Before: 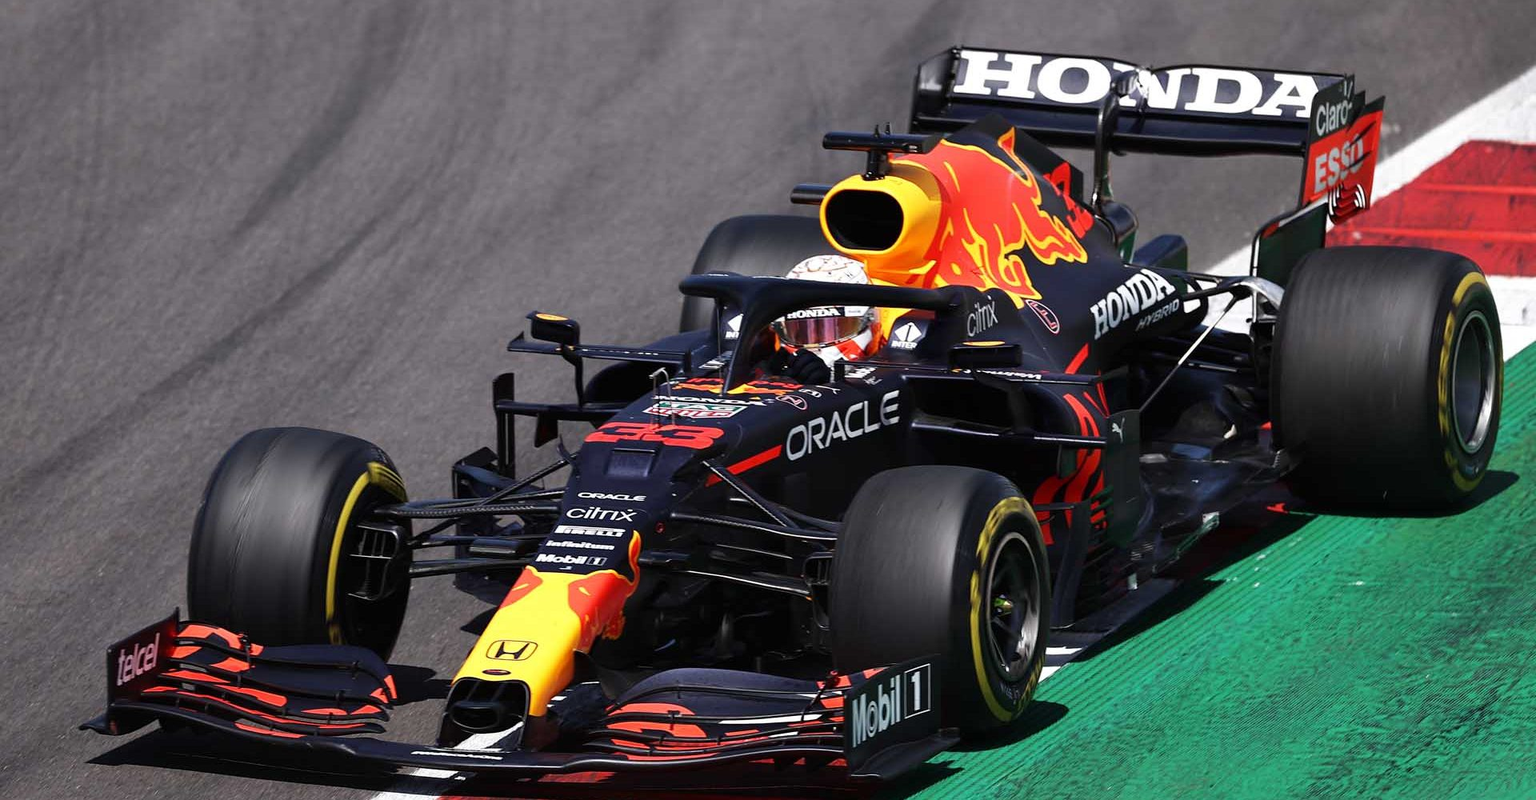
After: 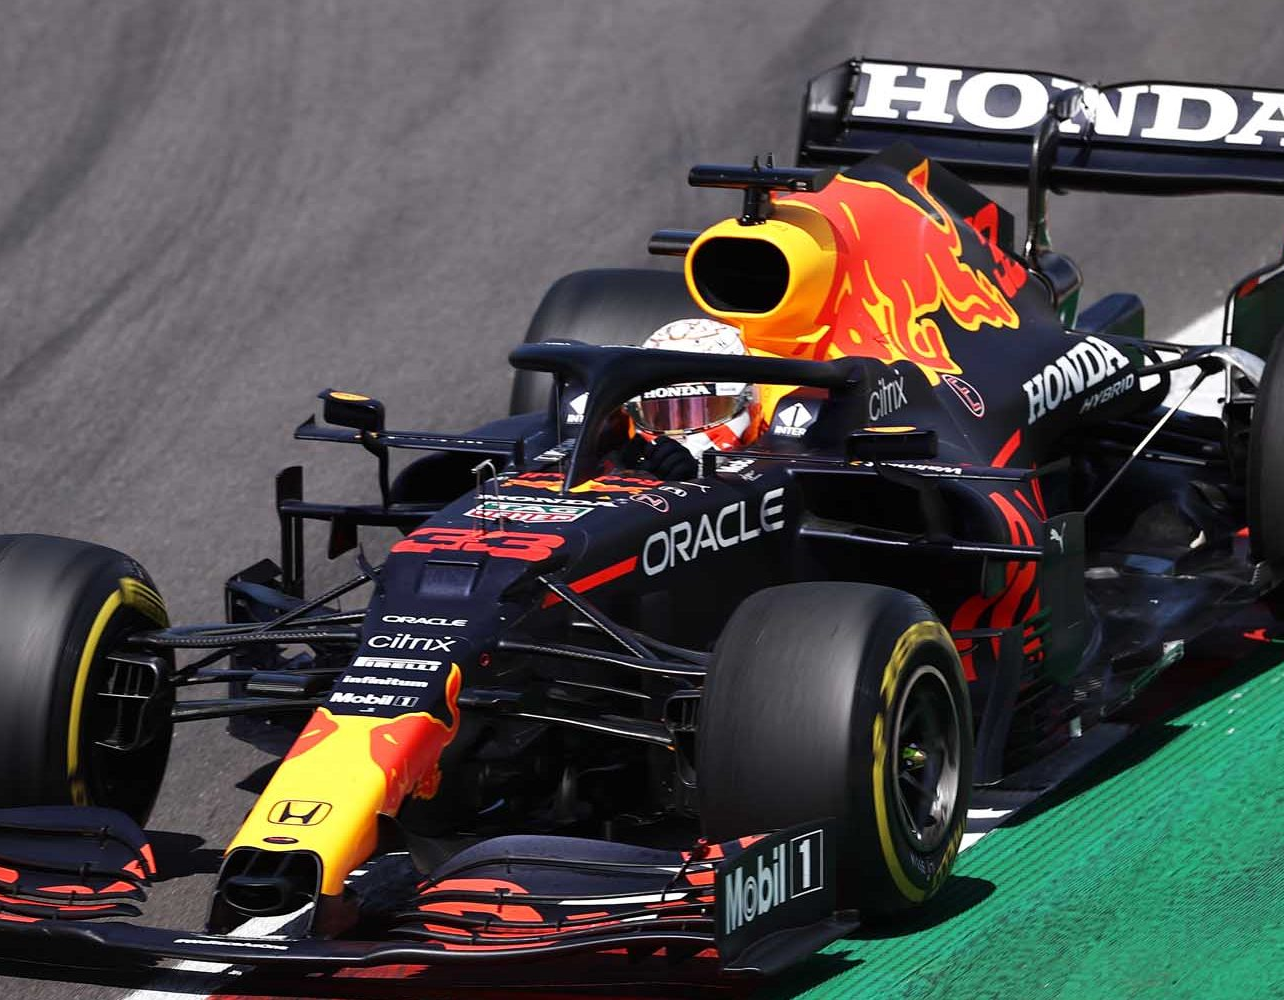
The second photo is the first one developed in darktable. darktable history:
crop and rotate: left 17.748%, right 15.345%
